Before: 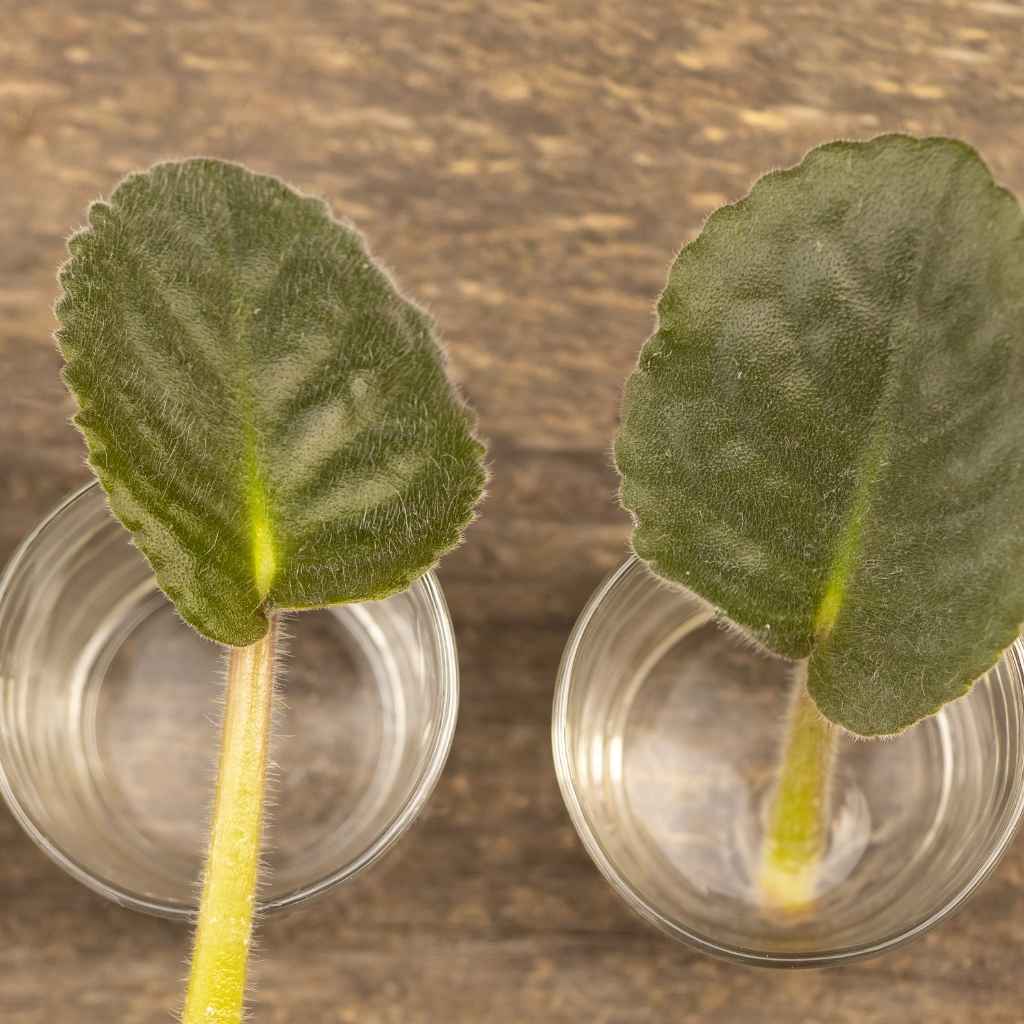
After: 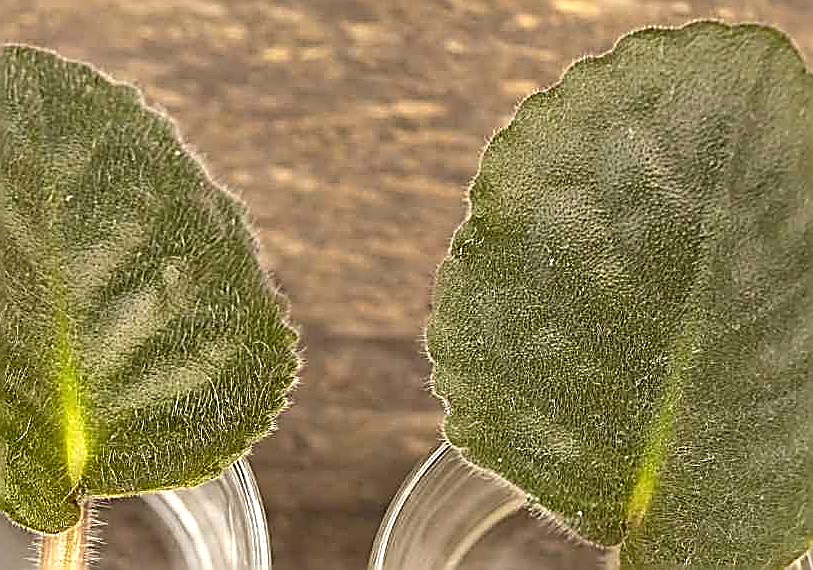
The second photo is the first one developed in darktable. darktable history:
exposure: exposure 0.3 EV, compensate highlight preservation false
sharpen: amount 2
shadows and highlights: highlights color adjustment 0%, soften with gaussian
crop: left 18.38%, top 11.092%, right 2.134%, bottom 33.217%
